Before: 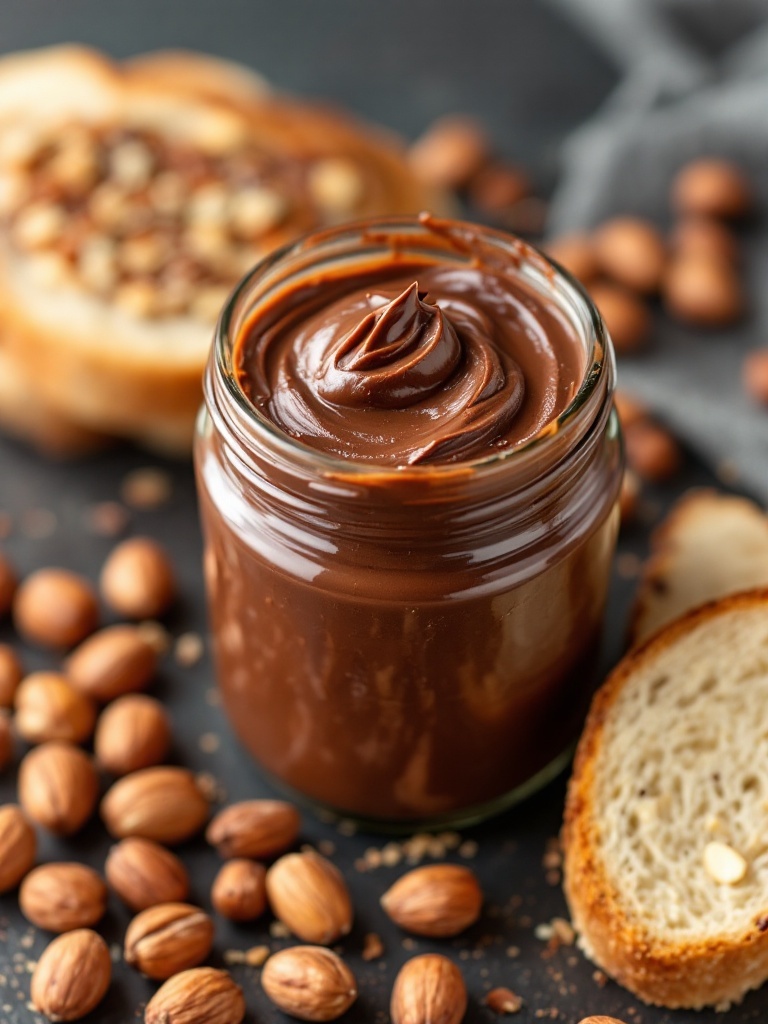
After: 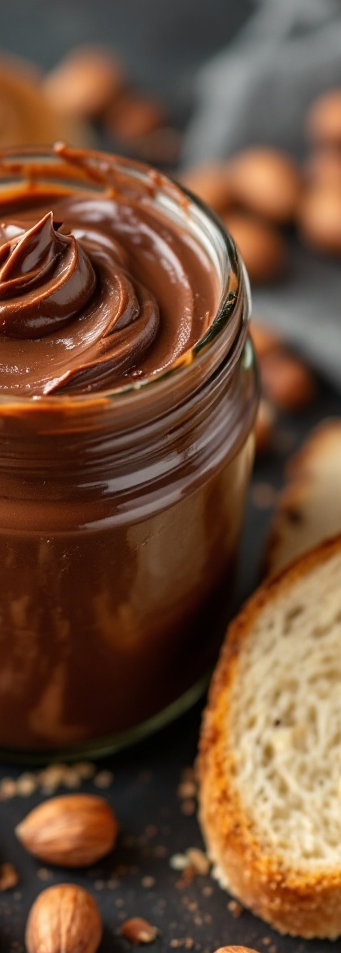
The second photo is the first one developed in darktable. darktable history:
crop: left 47.583%, top 6.882%, right 7.958%
